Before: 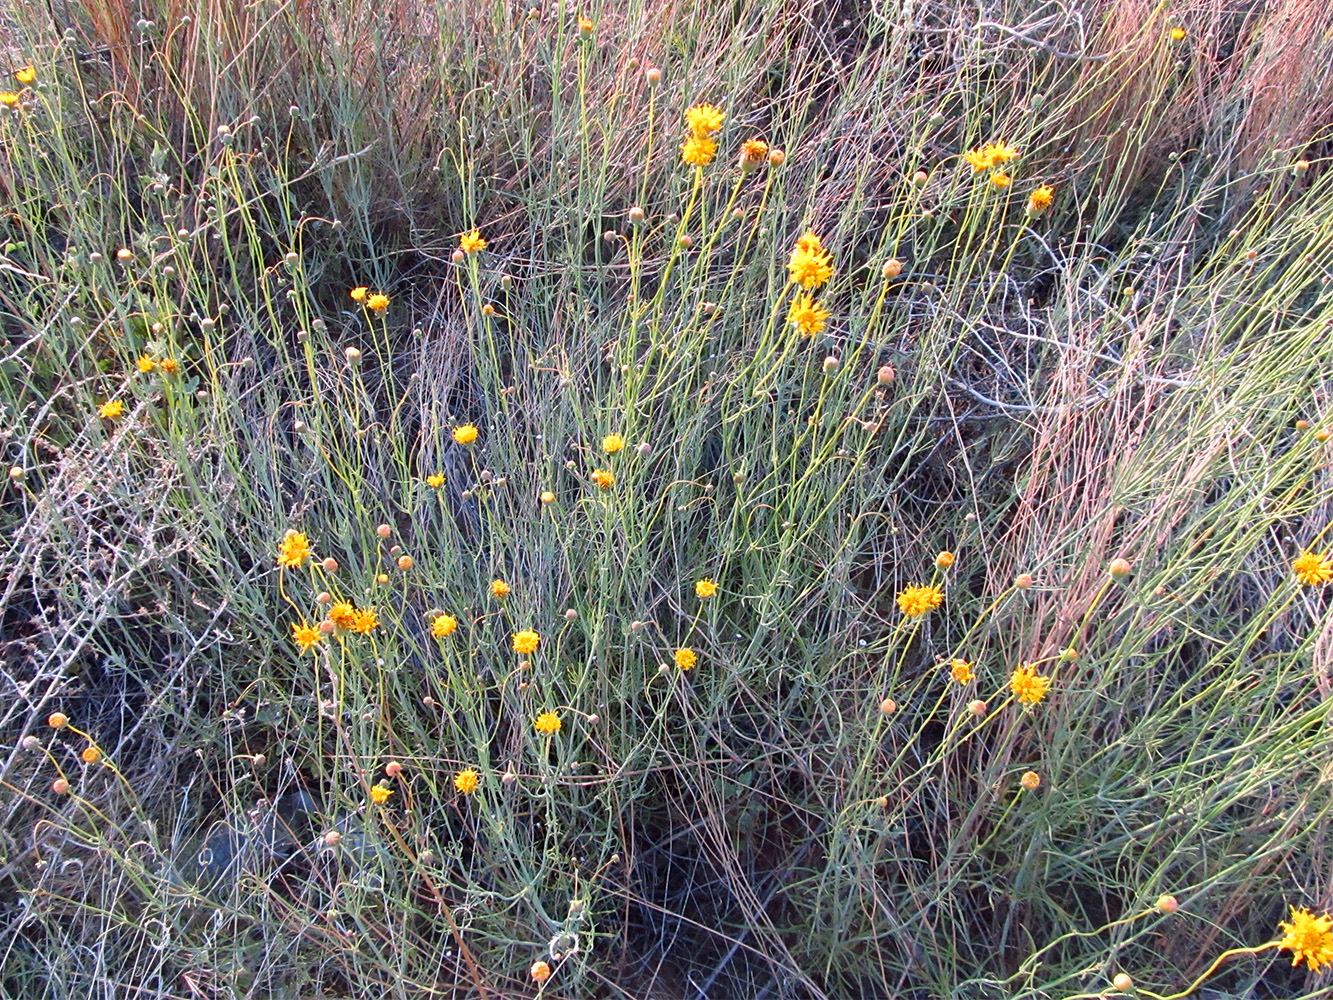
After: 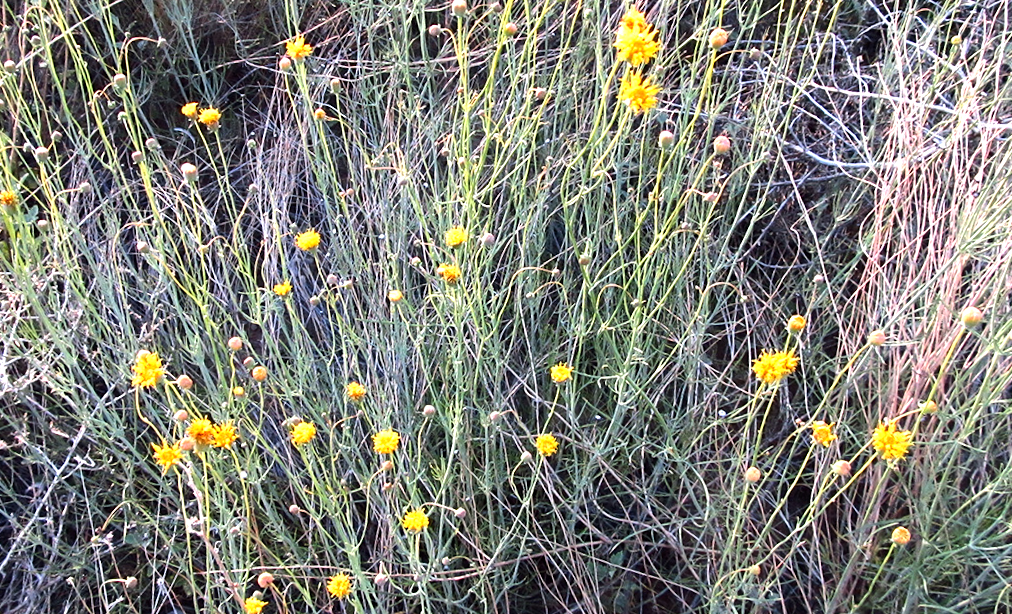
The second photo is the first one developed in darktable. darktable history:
crop: left 9.712%, top 16.928%, right 10.845%, bottom 12.332%
tone equalizer: -8 EV -0.75 EV, -7 EV -0.7 EV, -6 EV -0.6 EV, -5 EV -0.4 EV, -3 EV 0.4 EV, -2 EV 0.6 EV, -1 EV 0.7 EV, +0 EV 0.75 EV, edges refinement/feathering 500, mask exposure compensation -1.57 EV, preserve details no
rotate and perspective: rotation -5°, crop left 0.05, crop right 0.952, crop top 0.11, crop bottom 0.89
exposure: exposure 0.02 EV, compensate highlight preservation false
